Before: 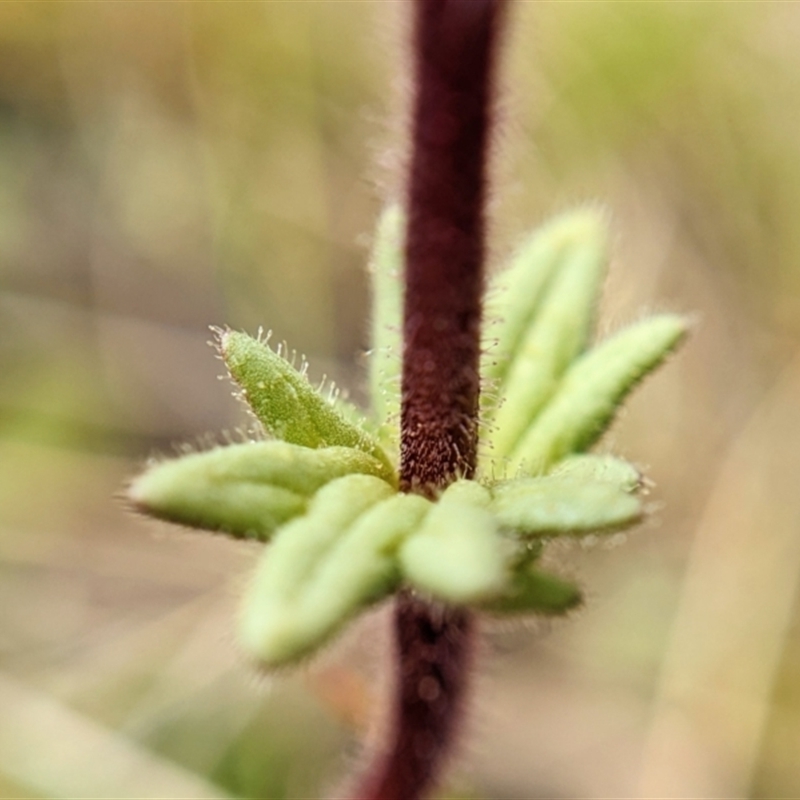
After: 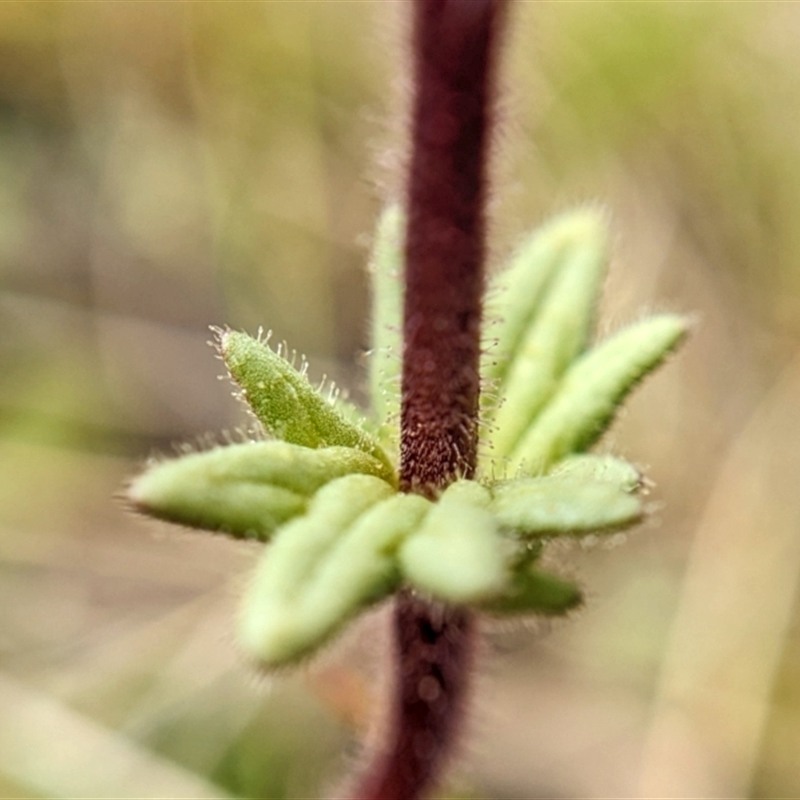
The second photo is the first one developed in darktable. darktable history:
local contrast: on, module defaults
tone equalizer: edges refinement/feathering 500, mask exposure compensation -1.57 EV, preserve details no
shadows and highlights: shadows 42.95, highlights 6.65, highlights color adjustment 56.65%
